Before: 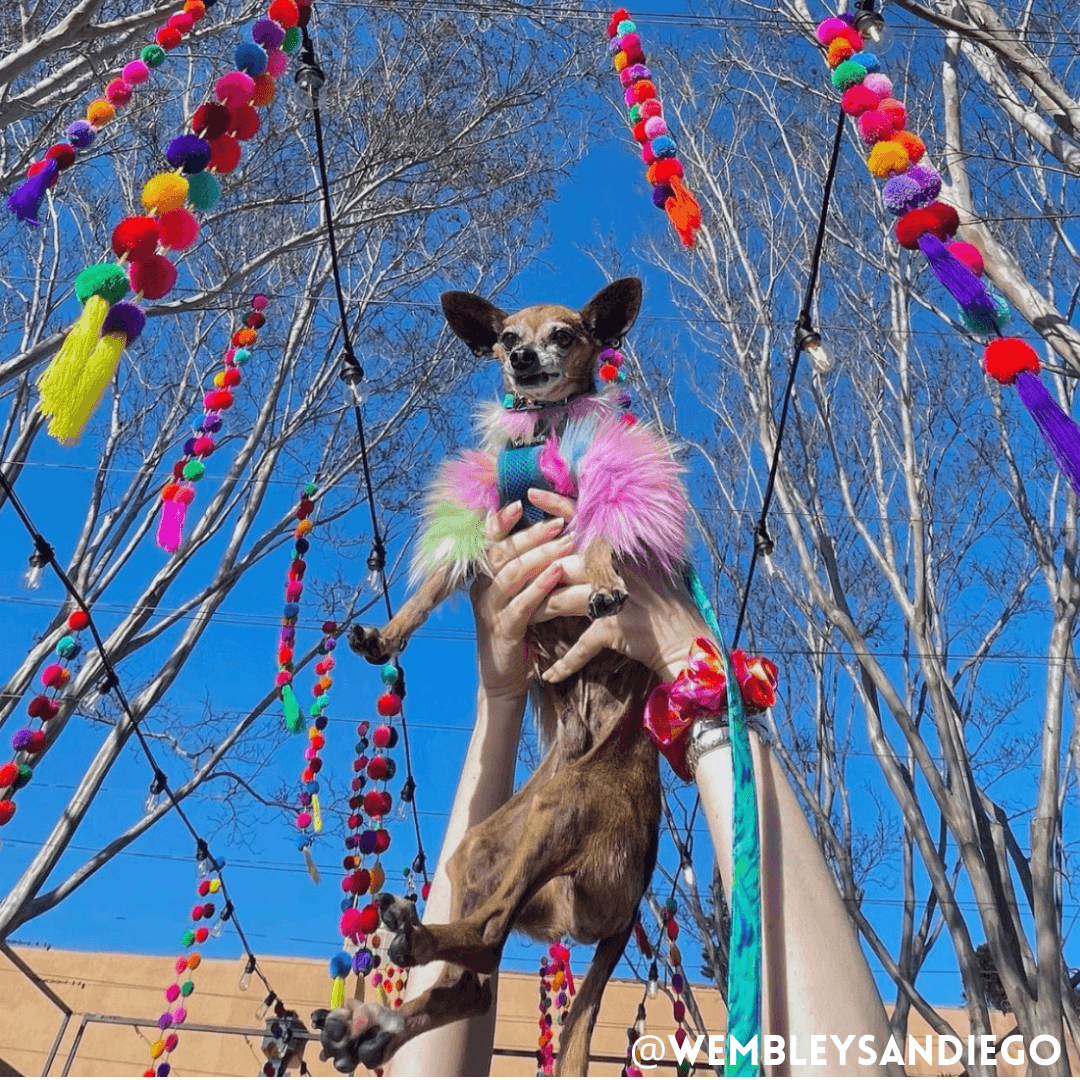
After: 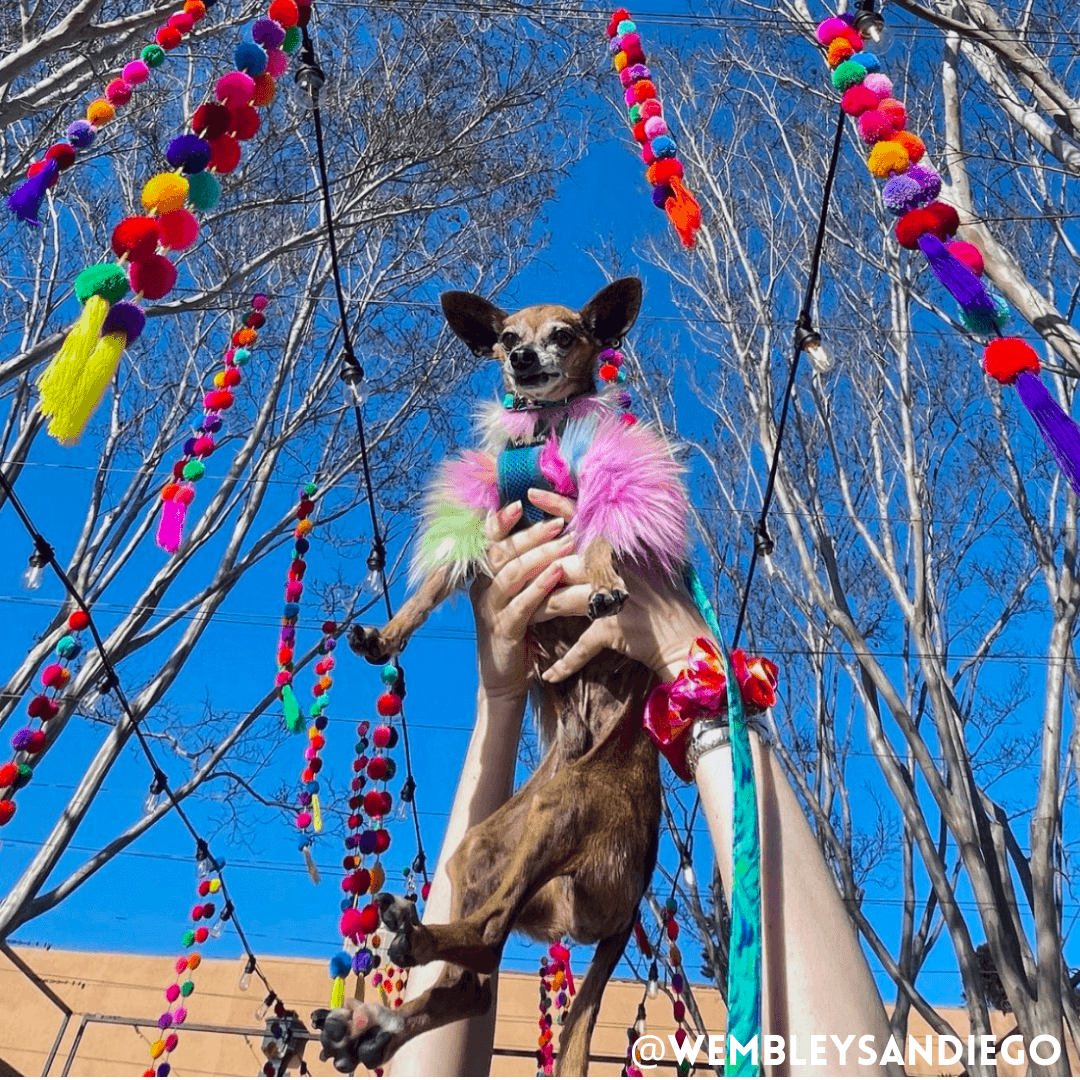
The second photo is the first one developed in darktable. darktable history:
tone curve: curves: ch0 [(0, 0) (0.003, 0.003) (0.011, 0.011) (0.025, 0.025) (0.044, 0.044) (0.069, 0.069) (0.1, 0.099) (0.136, 0.135) (0.177, 0.176) (0.224, 0.223) (0.277, 0.275) (0.335, 0.333) (0.399, 0.396) (0.468, 0.465) (0.543, 0.541) (0.623, 0.622) (0.709, 0.708) (0.801, 0.8) (0.898, 0.897) (1, 1)], preserve colors none
contrast brightness saturation: contrast 0.15, brightness -0.01, saturation 0.1
